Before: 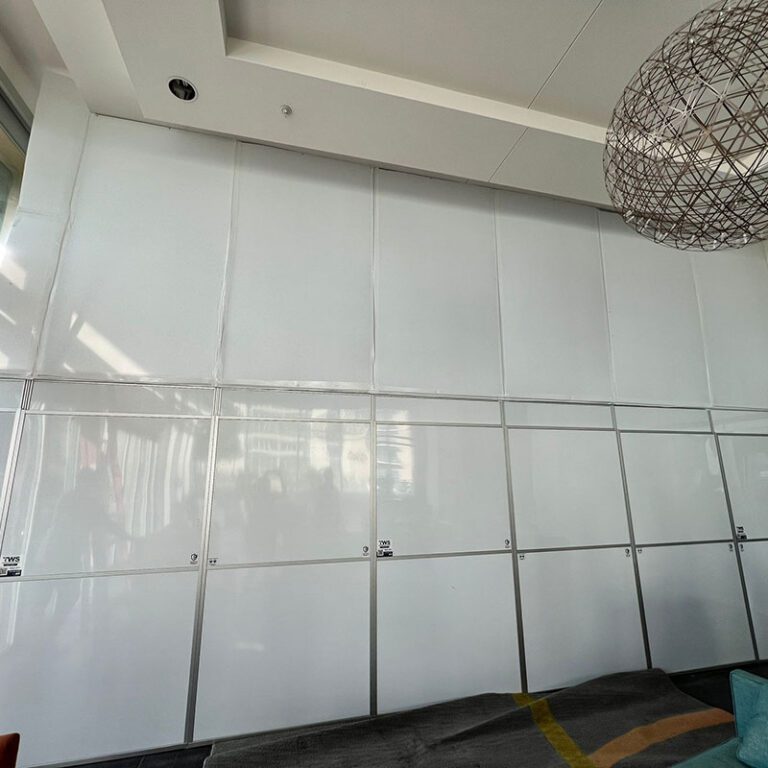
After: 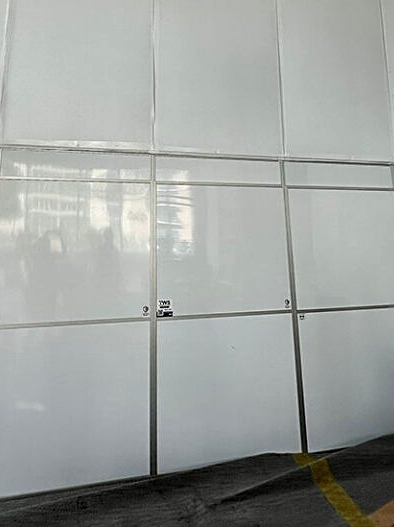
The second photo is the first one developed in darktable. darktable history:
crop and rotate: left 28.766%, top 31.26%, right 19.803%
sharpen: on, module defaults
local contrast: highlights 100%, shadows 103%, detail 119%, midtone range 0.2
